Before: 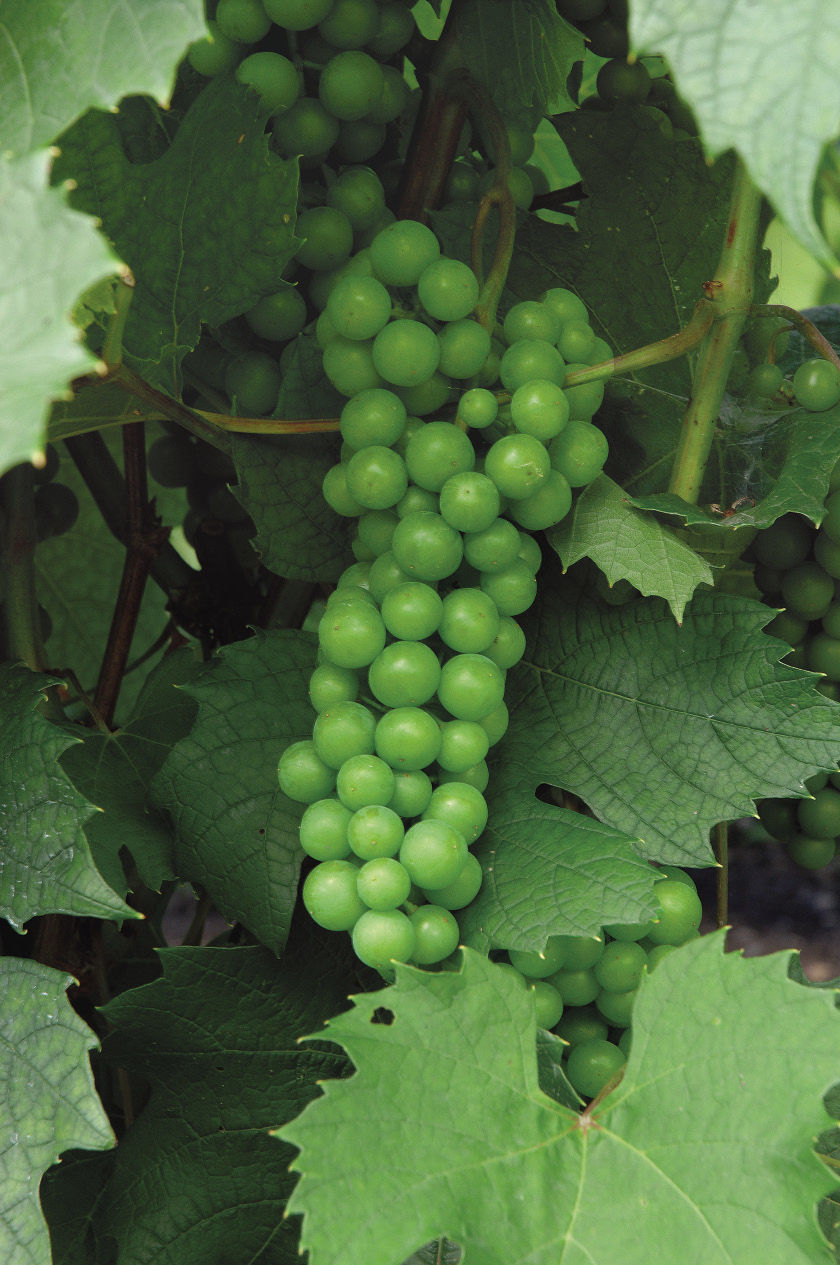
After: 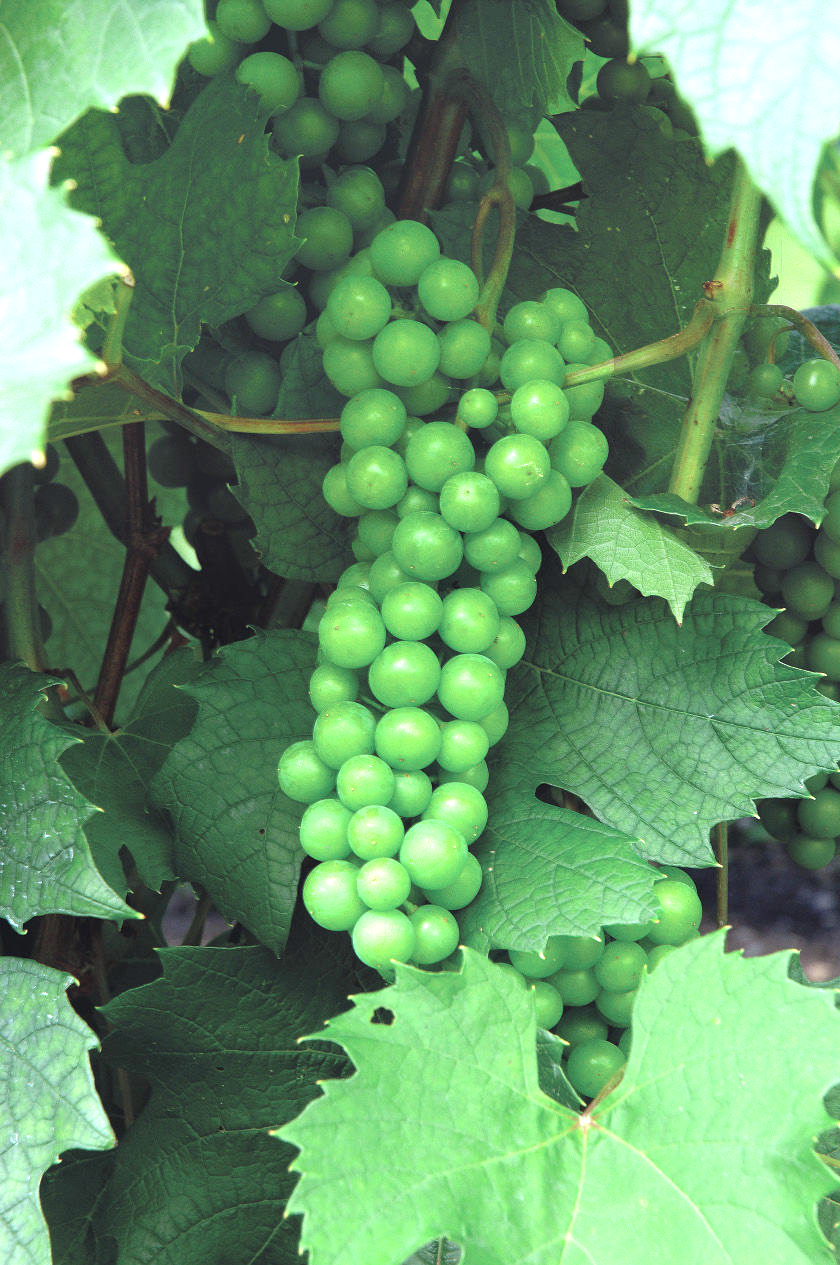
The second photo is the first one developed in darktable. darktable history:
tone equalizer: on, module defaults
color calibration: x 0.37, y 0.382, temperature 4317.12 K
exposure: black level correction 0, exposure 1.199 EV, compensate exposure bias true, compensate highlight preservation false
